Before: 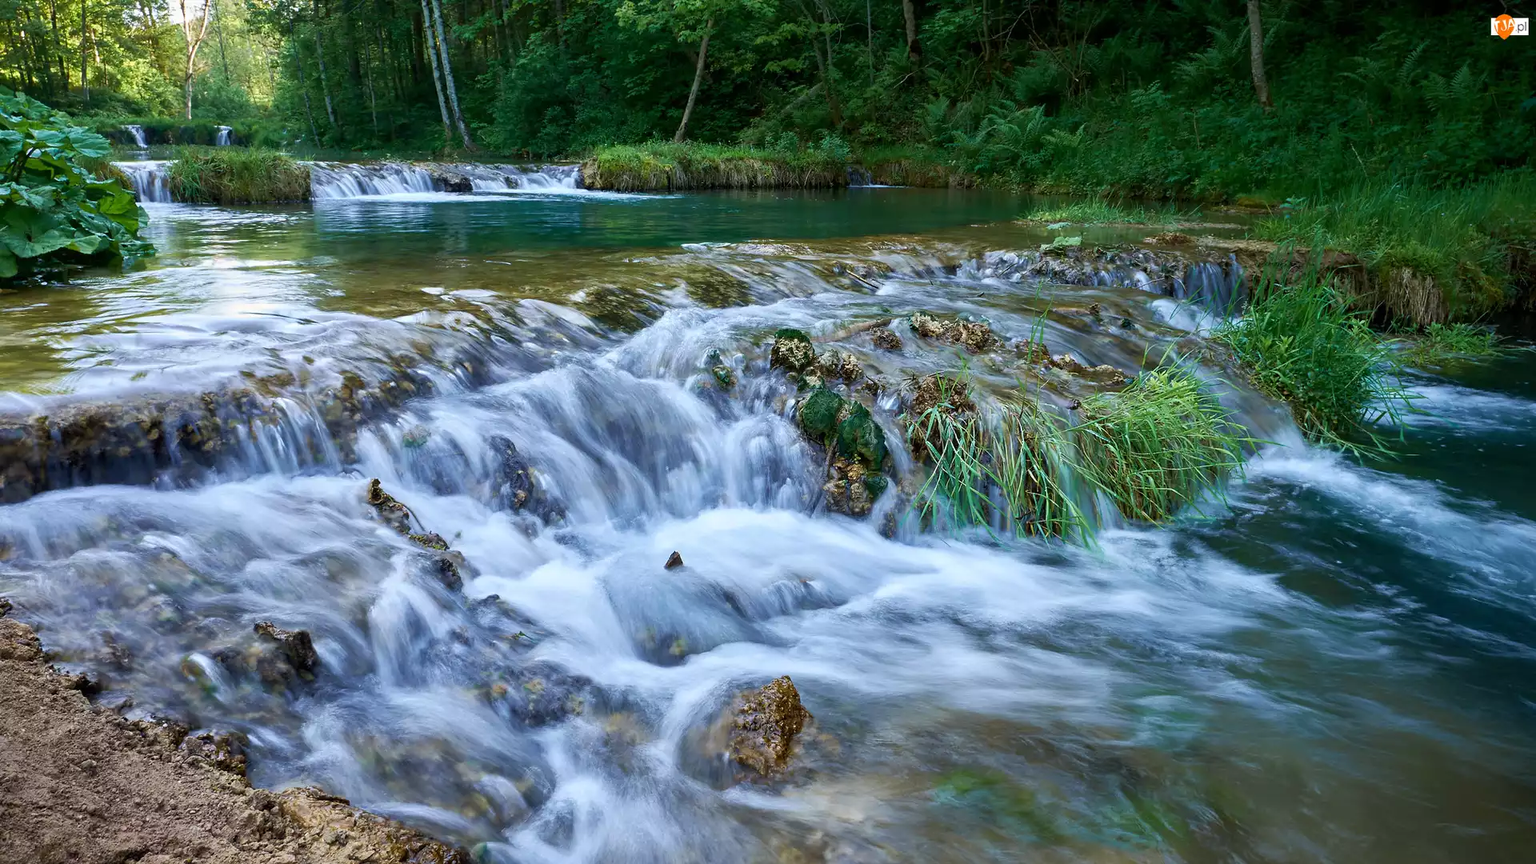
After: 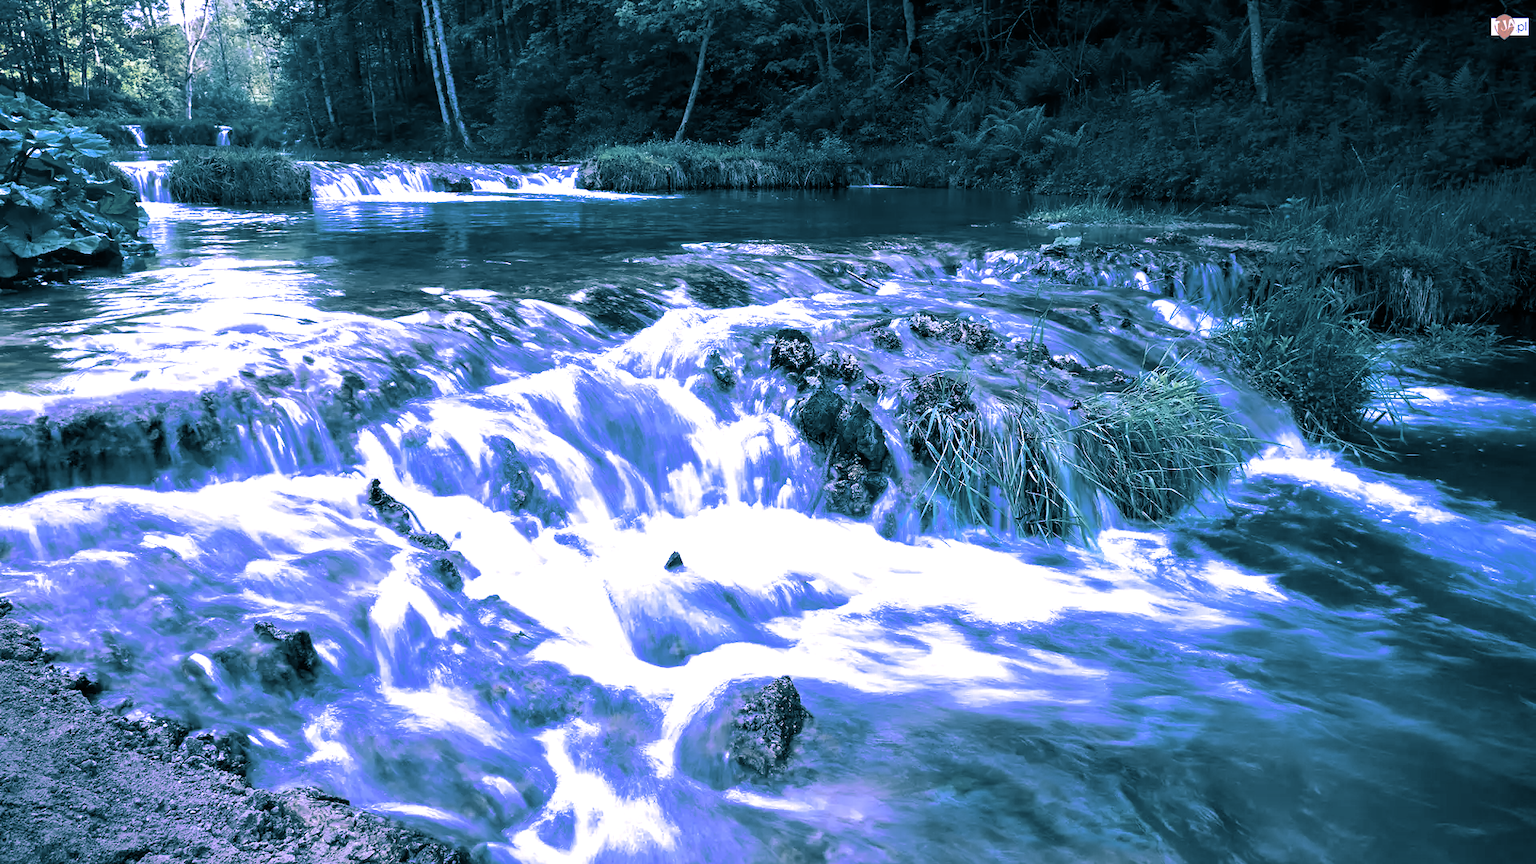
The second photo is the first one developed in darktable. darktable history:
white balance: red 0.98, blue 1.61
split-toning: shadows › hue 212.4°, balance -70
